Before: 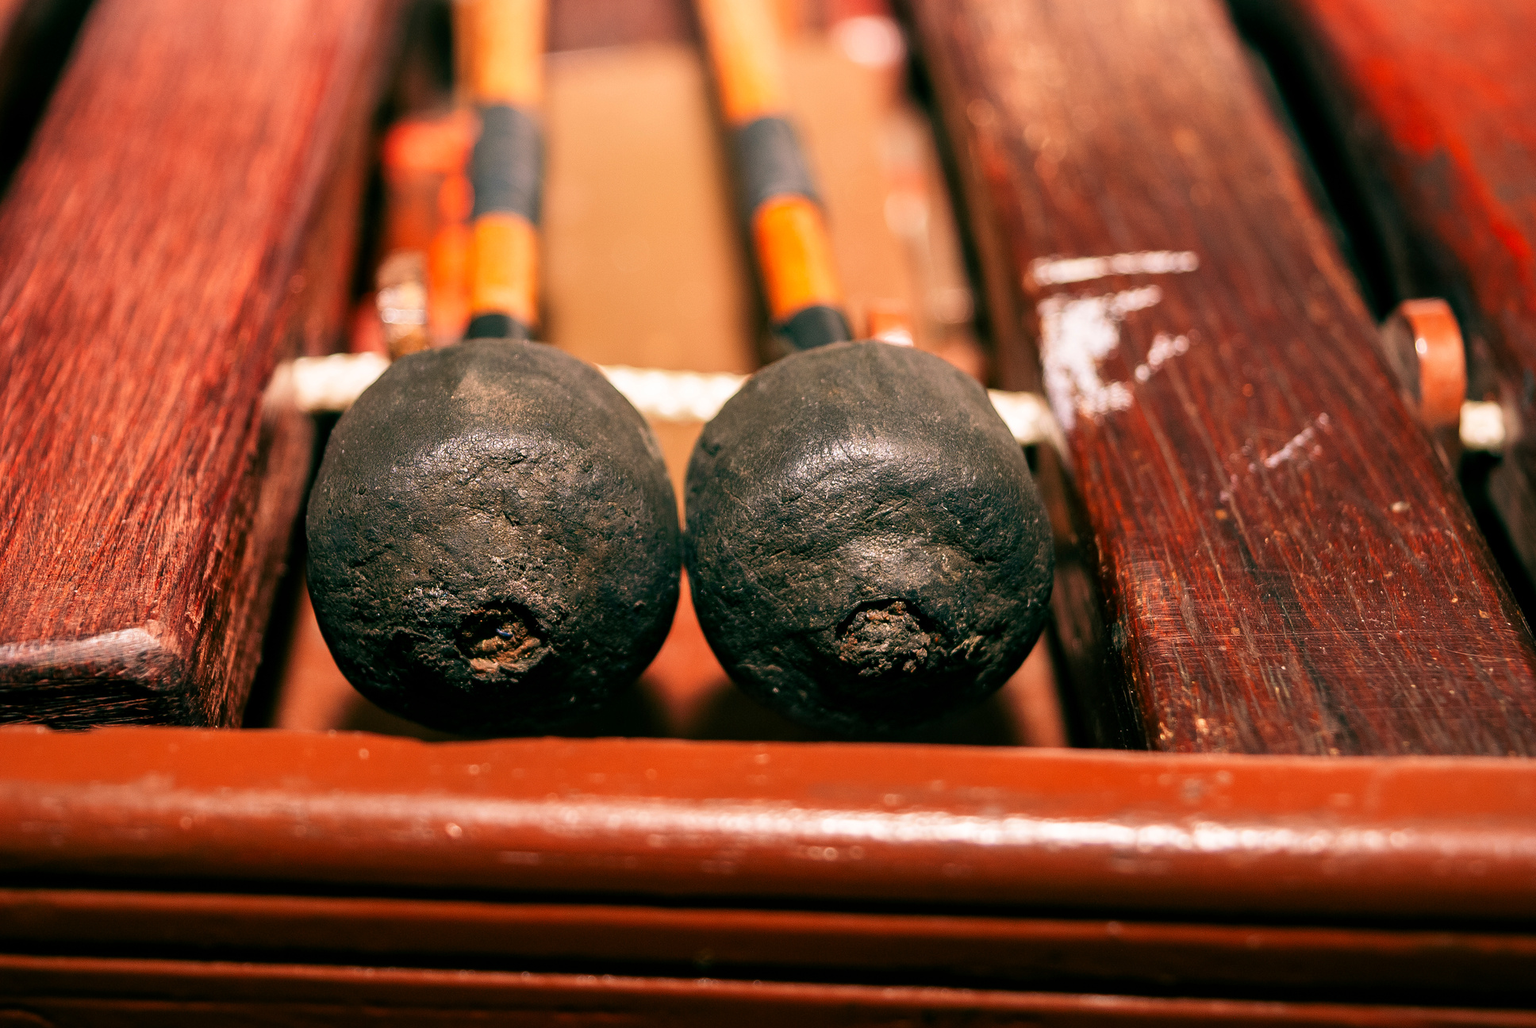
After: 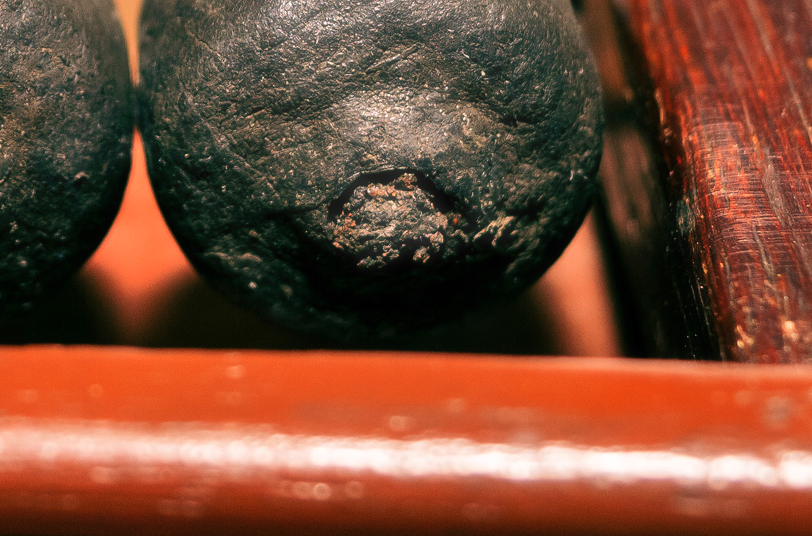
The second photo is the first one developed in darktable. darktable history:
crop: left 37.456%, top 45.196%, right 20.551%, bottom 13.438%
shadows and highlights: soften with gaussian
haze removal: strength -0.111, adaptive false
